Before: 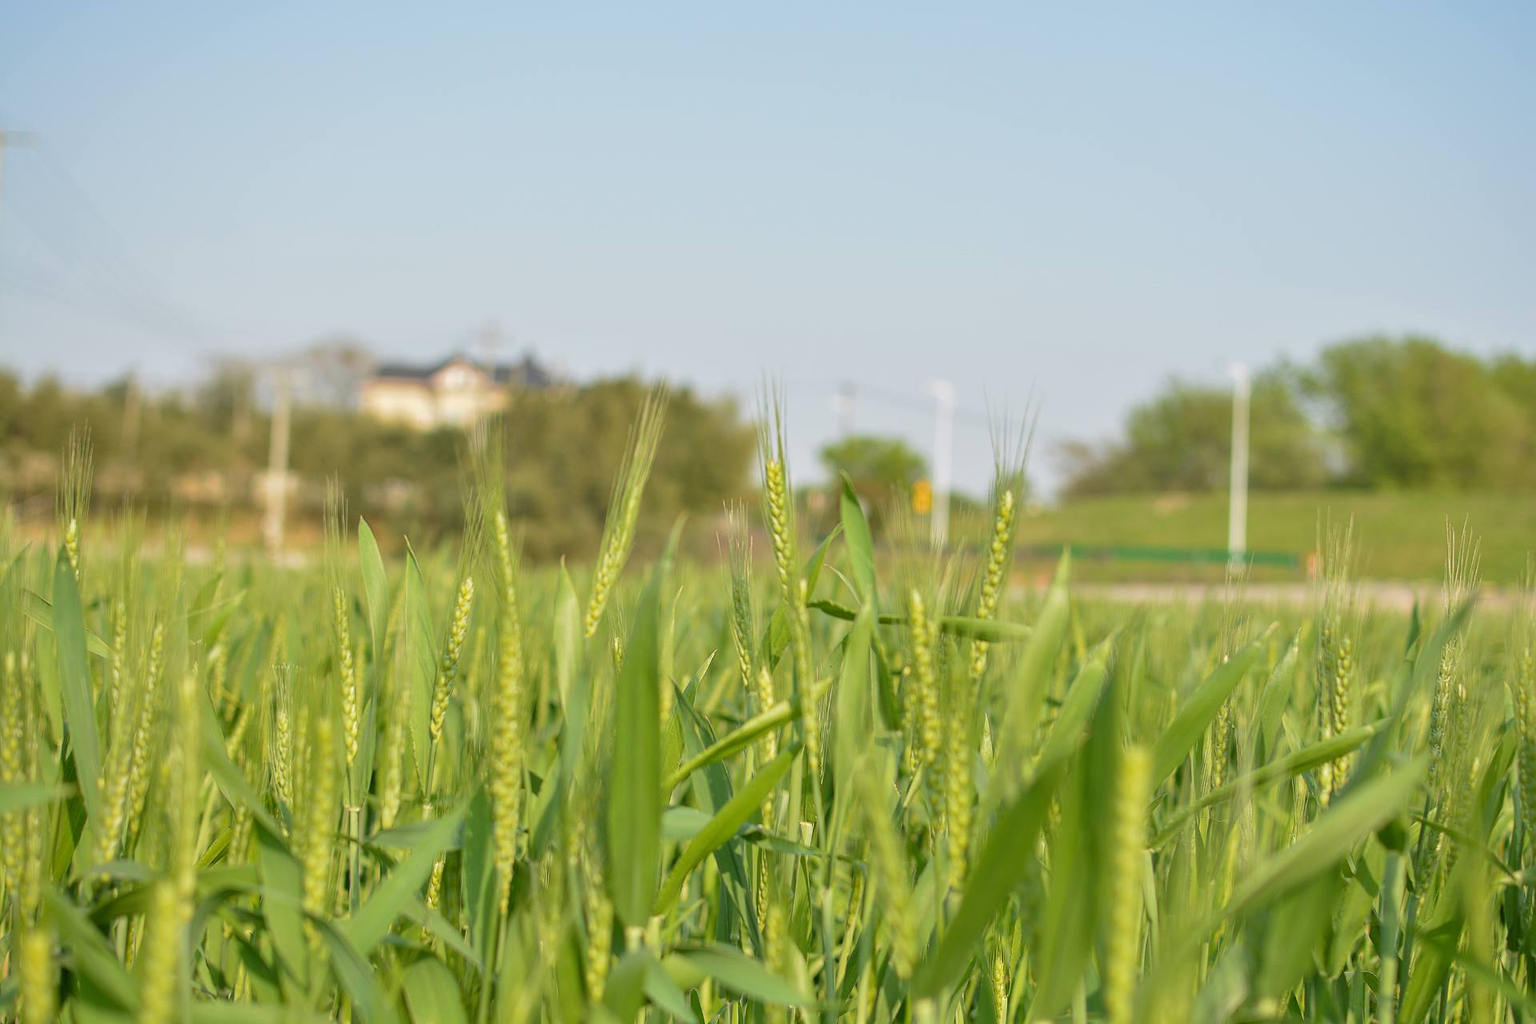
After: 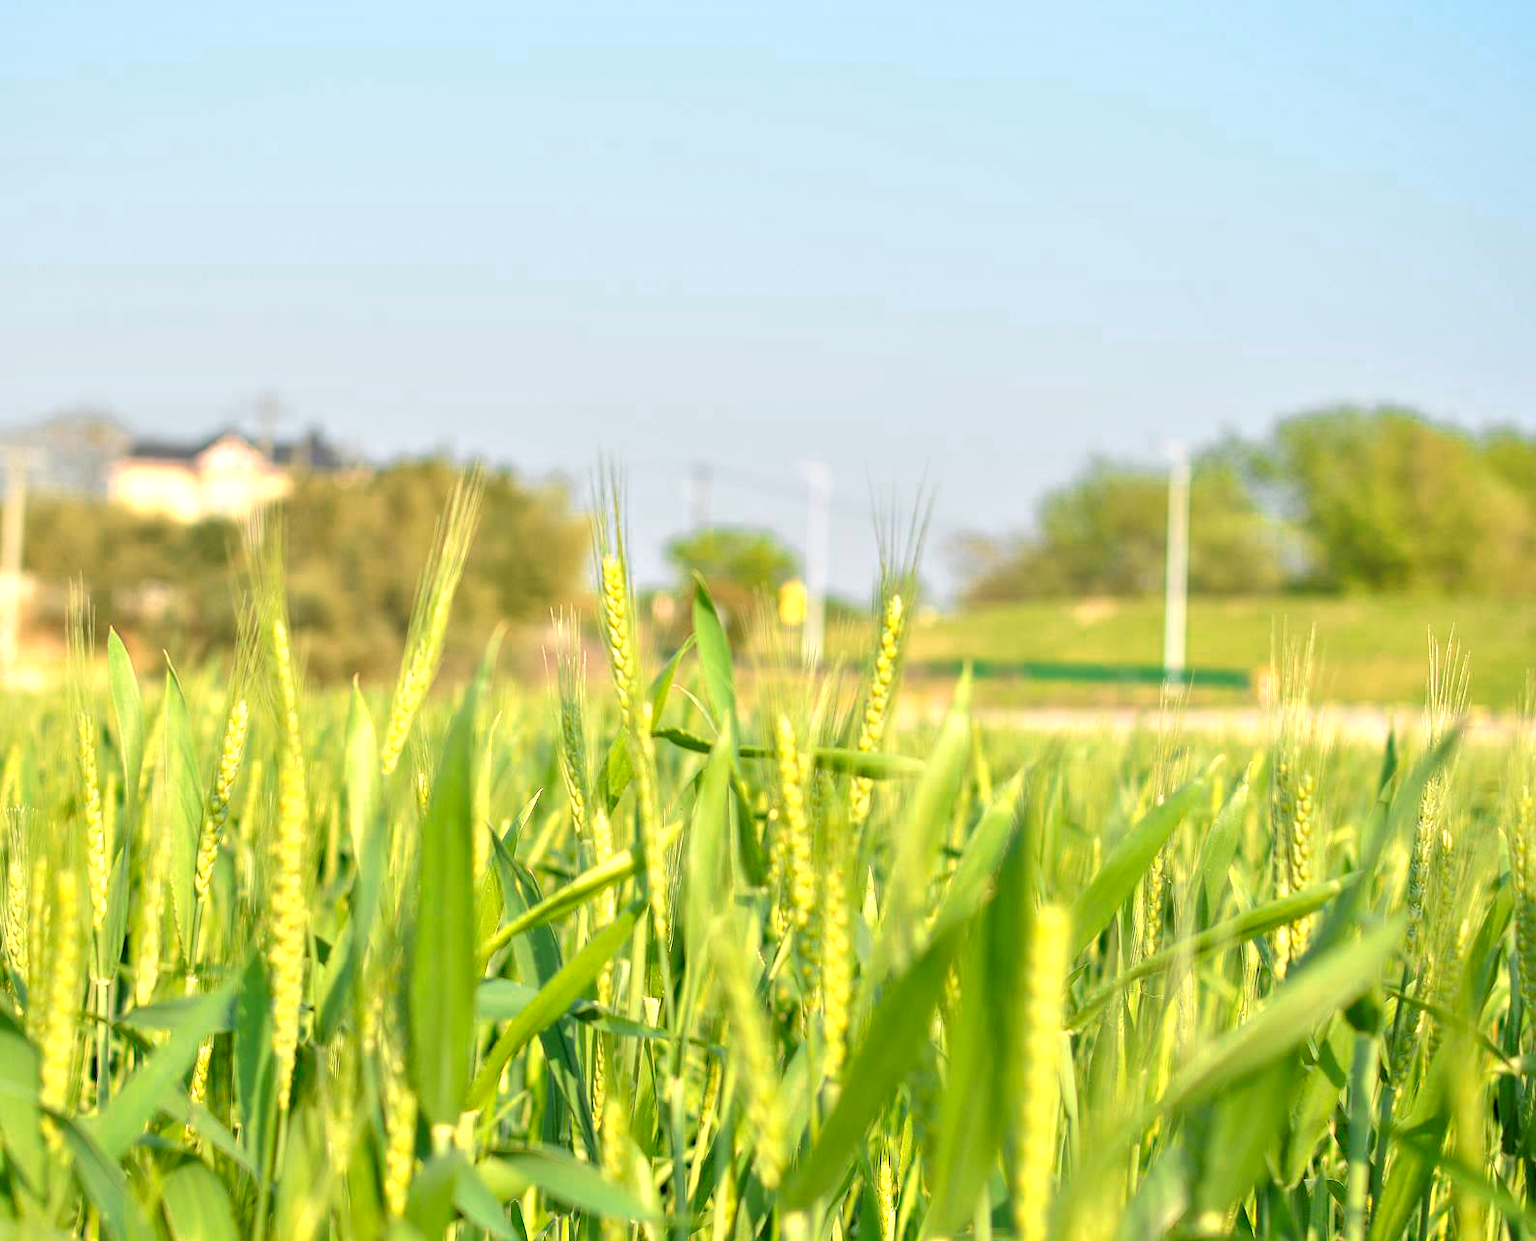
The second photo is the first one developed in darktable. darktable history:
rgb levels: levels [[0.013, 0.434, 0.89], [0, 0.5, 1], [0, 0.5, 1]]
contrast equalizer: octaves 7, y [[0.515 ×6], [0.507 ×6], [0.425 ×6], [0 ×6], [0 ×6]]
crop: left 17.582%, bottom 0.031%
rotate and perspective: automatic cropping original format, crop left 0, crop top 0
color zones: curves: ch0 [(0.018, 0.548) (0.224, 0.64) (0.425, 0.447) (0.675, 0.575) (0.732, 0.579)]; ch1 [(0.066, 0.487) (0.25, 0.5) (0.404, 0.43) (0.75, 0.421) (0.956, 0.421)]; ch2 [(0.044, 0.561) (0.215, 0.465) (0.399, 0.544) (0.465, 0.548) (0.614, 0.447) (0.724, 0.43) (0.882, 0.623) (0.956, 0.632)]
color correction: saturation 1.32
